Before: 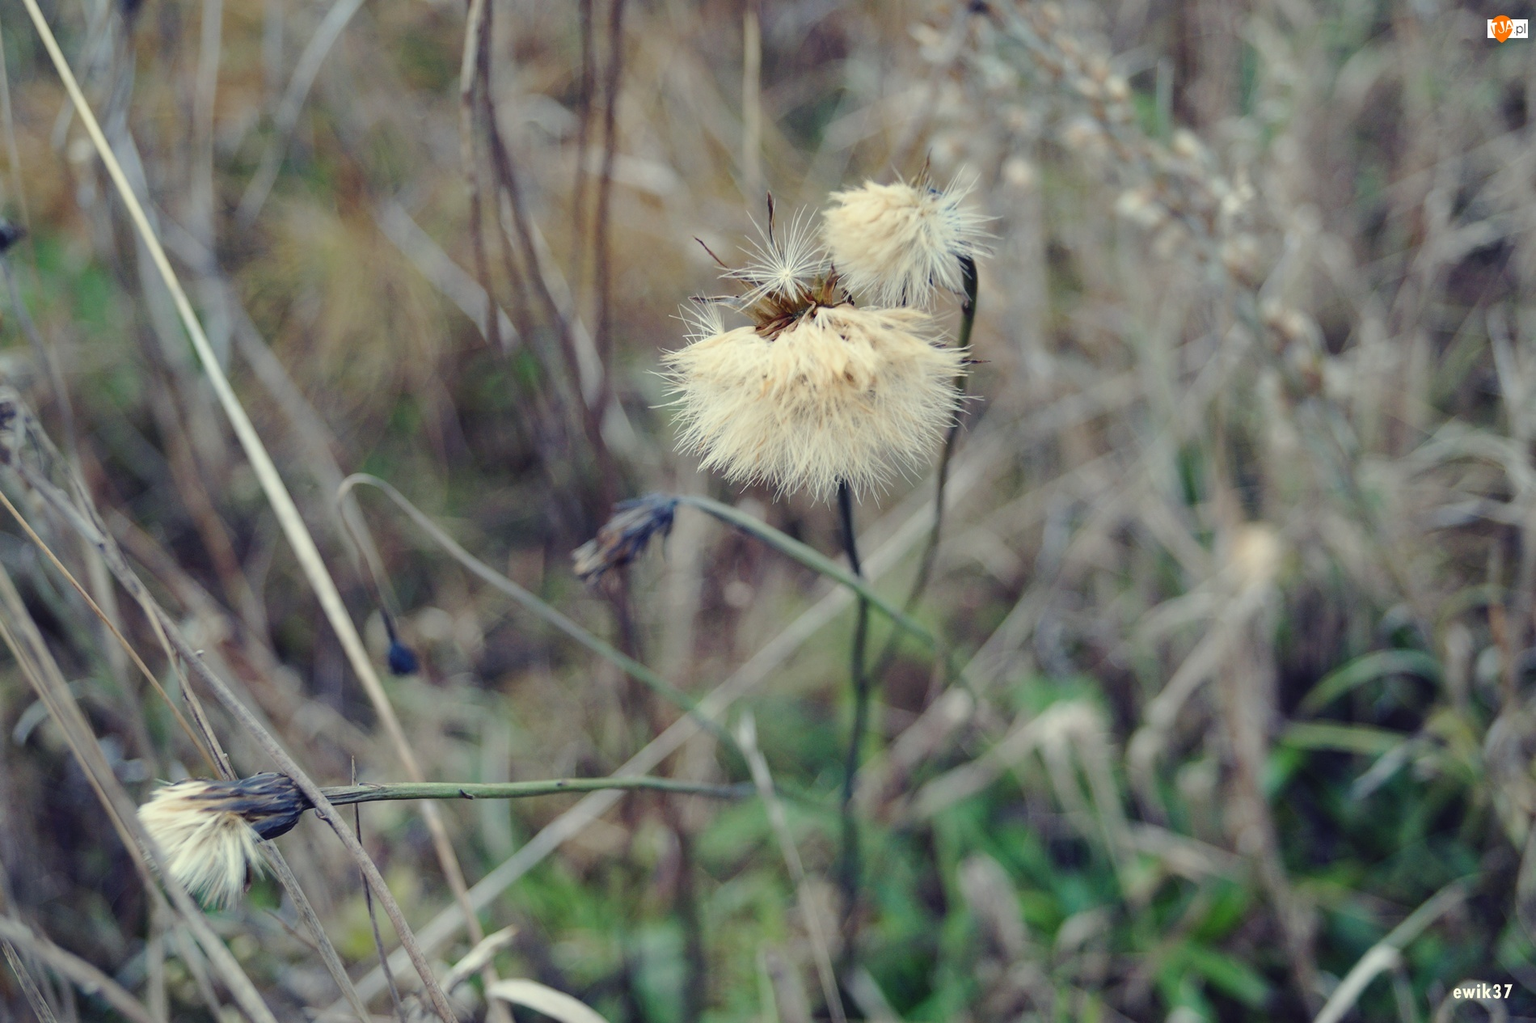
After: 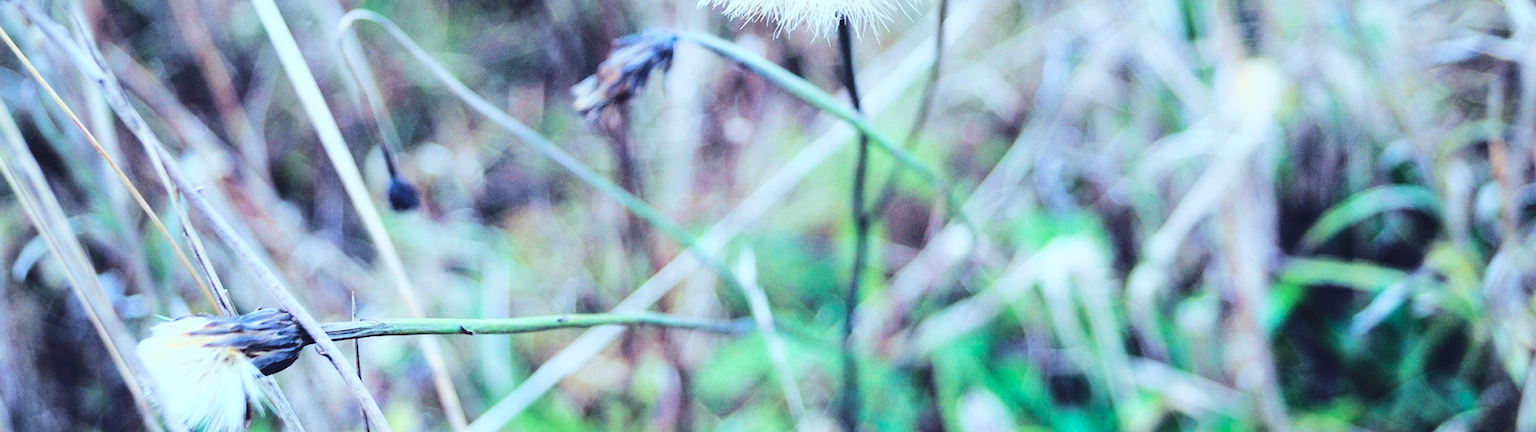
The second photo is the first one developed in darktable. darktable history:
crop: top 45.415%, bottom 12.223%
contrast brightness saturation: contrast -0.108
color calibration: x 0.382, y 0.391, temperature 4089.81 K
base curve: curves: ch0 [(0, 0) (0.026, 0.03) (0.109, 0.232) (0.351, 0.748) (0.669, 0.968) (1, 1)]
tone curve: curves: ch0 [(0, 0.023) (0.087, 0.065) (0.184, 0.168) (0.45, 0.54) (0.57, 0.683) (0.722, 0.825) (0.877, 0.948) (1, 1)]; ch1 [(0, 0) (0.388, 0.369) (0.44, 0.44) (0.489, 0.481) (0.534, 0.528) (0.657, 0.655) (1, 1)]; ch2 [(0, 0) (0.353, 0.317) (0.408, 0.427) (0.472, 0.46) (0.5, 0.488) (0.537, 0.518) (0.576, 0.592) (0.625, 0.631) (1, 1)], color space Lab, linked channels, preserve colors none
velvia: strength 26.61%
